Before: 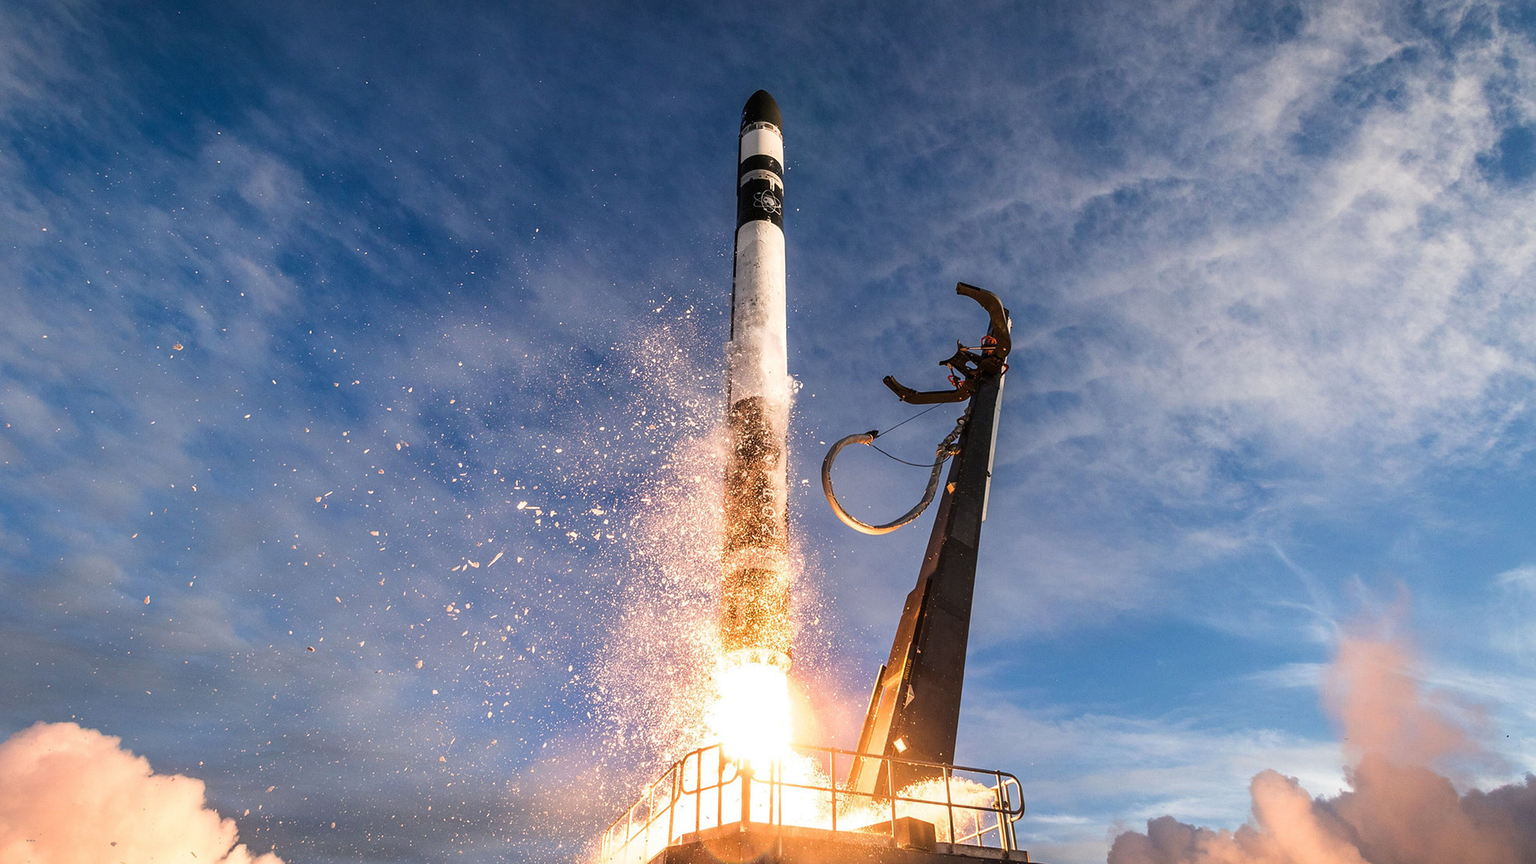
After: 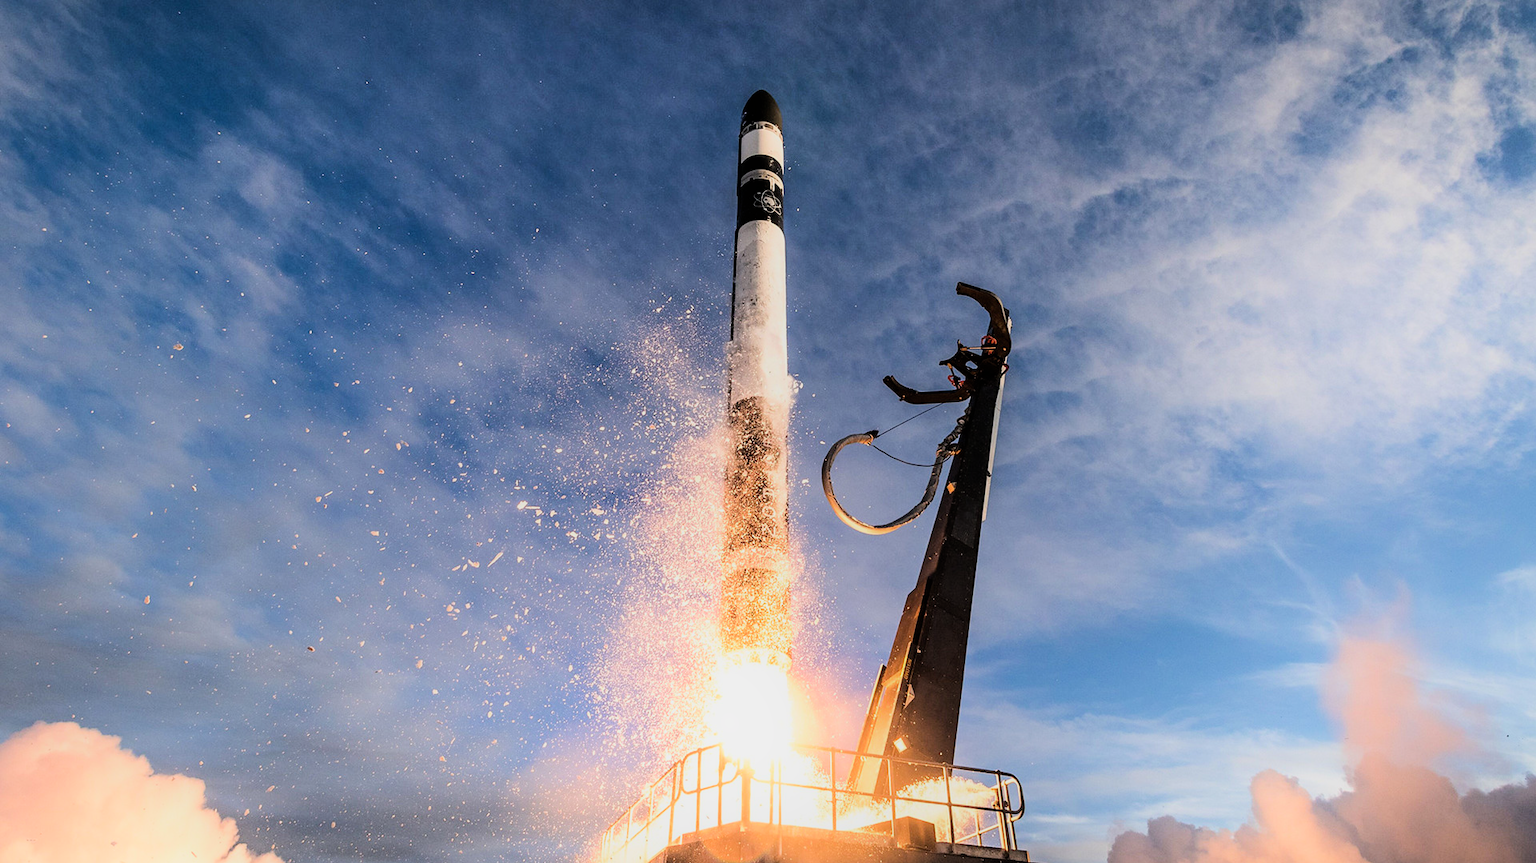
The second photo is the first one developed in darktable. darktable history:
tone equalizer: -8 EV -0.417 EV, -7 EV -0.389 EV, -6 EV -0.333 EV, -5 EV -0.222 EV, -3 EV 0.222 EV, -2 EV 0.333 EV, -1 EV 0.389 EV, +0 EV 0.417 EV, edges refinement/feathering 500, mask exposure compensation -1.57 EV, preserve details no
filmic rgb: black relative exposure -7.65 EV, white relative exposure 4.56 EV, hardness 3.61, color science v6 (2022)
shadows and highlights: highlights 70.7, soften with gaussian
